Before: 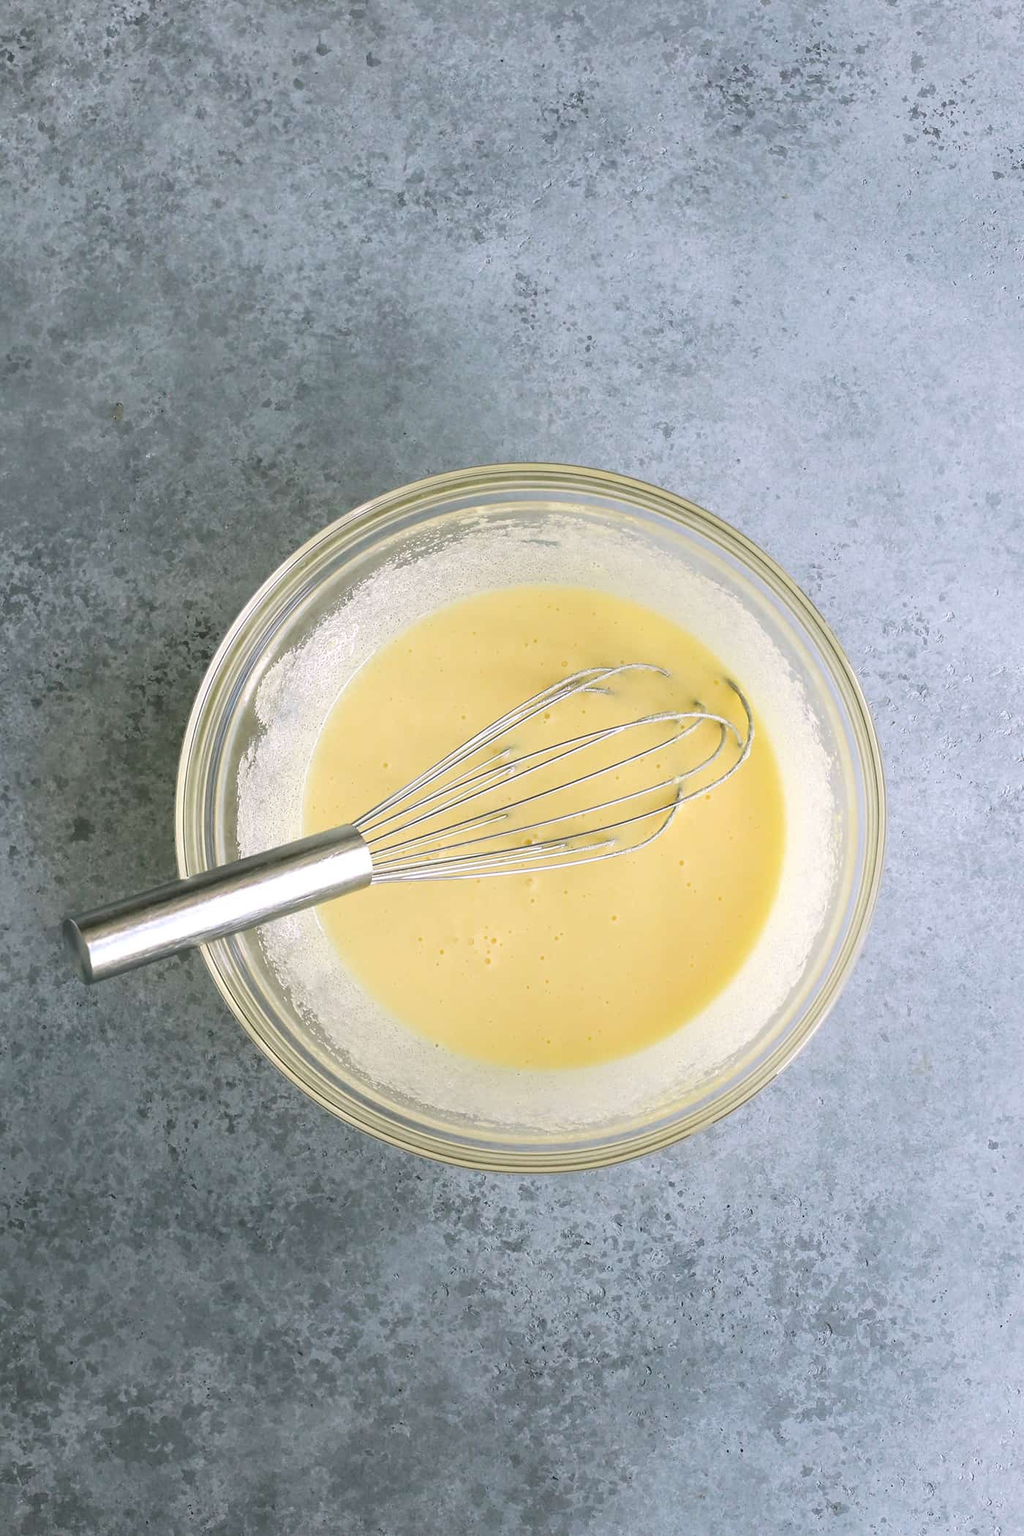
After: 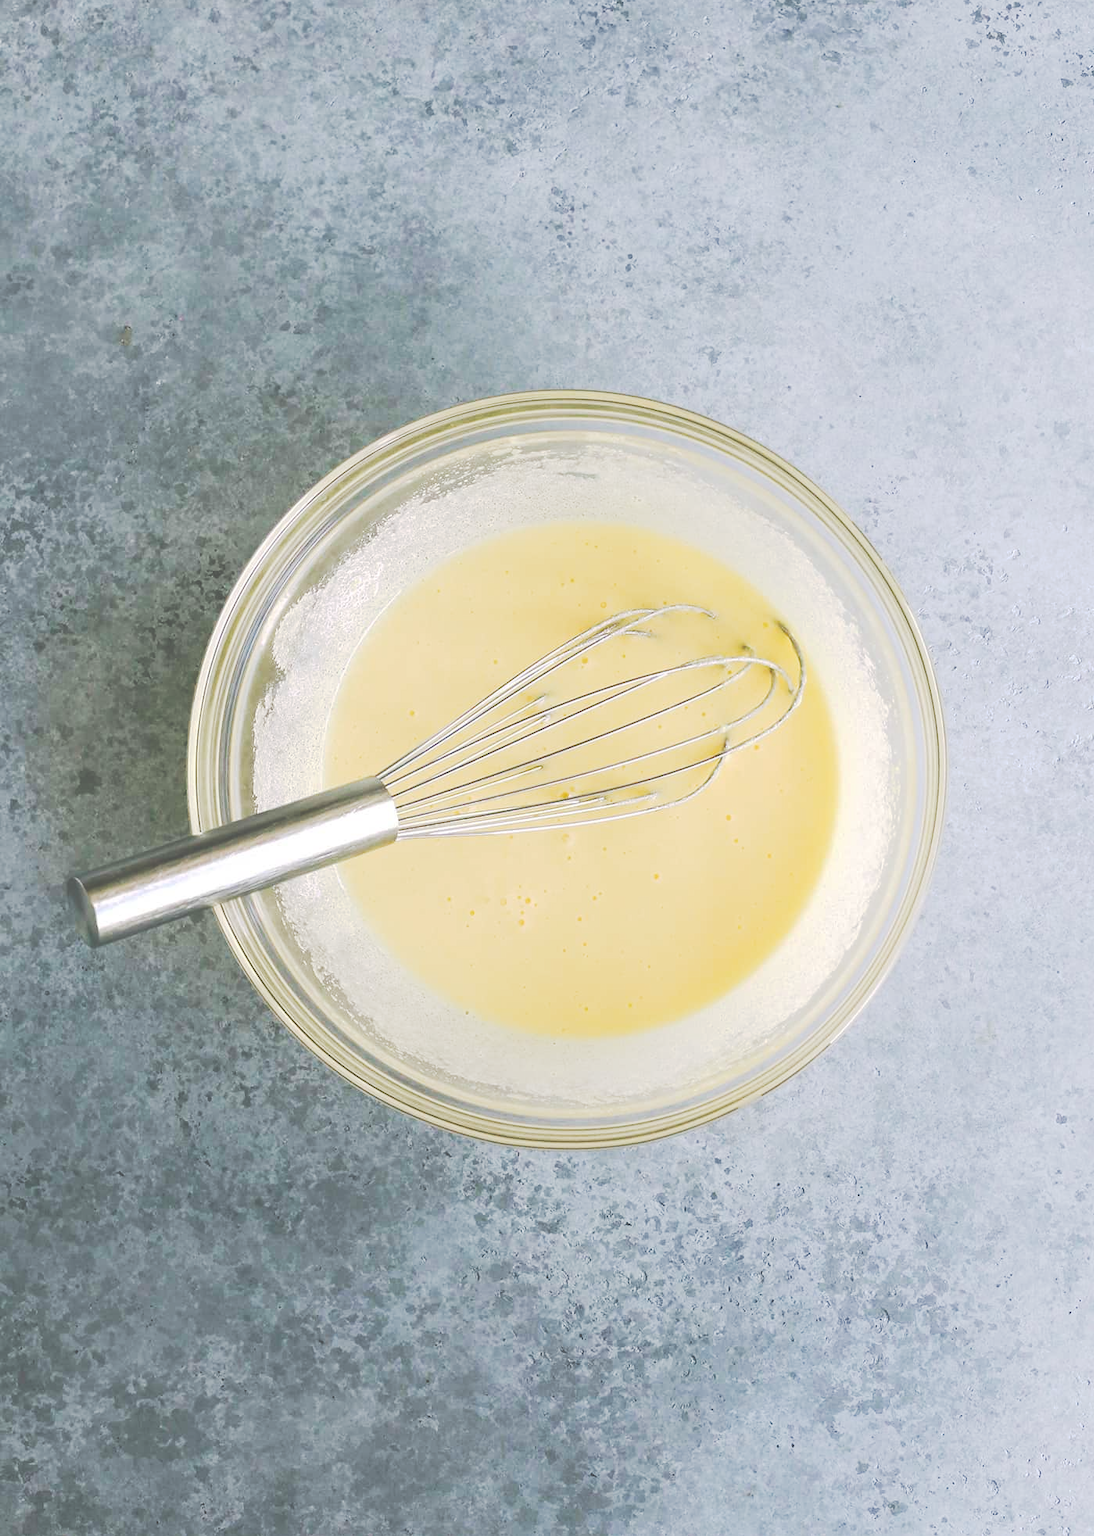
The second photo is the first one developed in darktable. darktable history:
tone curve: curves: ch0 [(0, 0) (0.003, 0.301) (0.011, 0.302) (0.025, 0.307) (0.044, 0.313) (0.069, 0.316) (0.1, 0.322) (0.136, 0.325) (0.177, 0.341) (0.224, 0.358) (0.277, 0.386) (0.335, 0.429) (0.399, 0.486) (0.468, 0.556) (0.543, 0.644) (0.623, 0.728) (0.709, 0.796) (0.801, 0.854) (0.898, 0.908) (1, 1)], preserve colors none
crop and rotate: top 6.411%
color zones: curves: ch1 [(0, 0.523) (0.143, 0.545) (0.286, 0.52) (0.429, 0.506) (0.571, 0.503) (0.714, 0.503) (0.857, 0.508) (1, 0.523)]
color balance rgb: perceptual saturation grading › global saturation 20%, perceptual saturation grading › highlights -25.268%, perceptual saturation grading › shadows 50.208%
